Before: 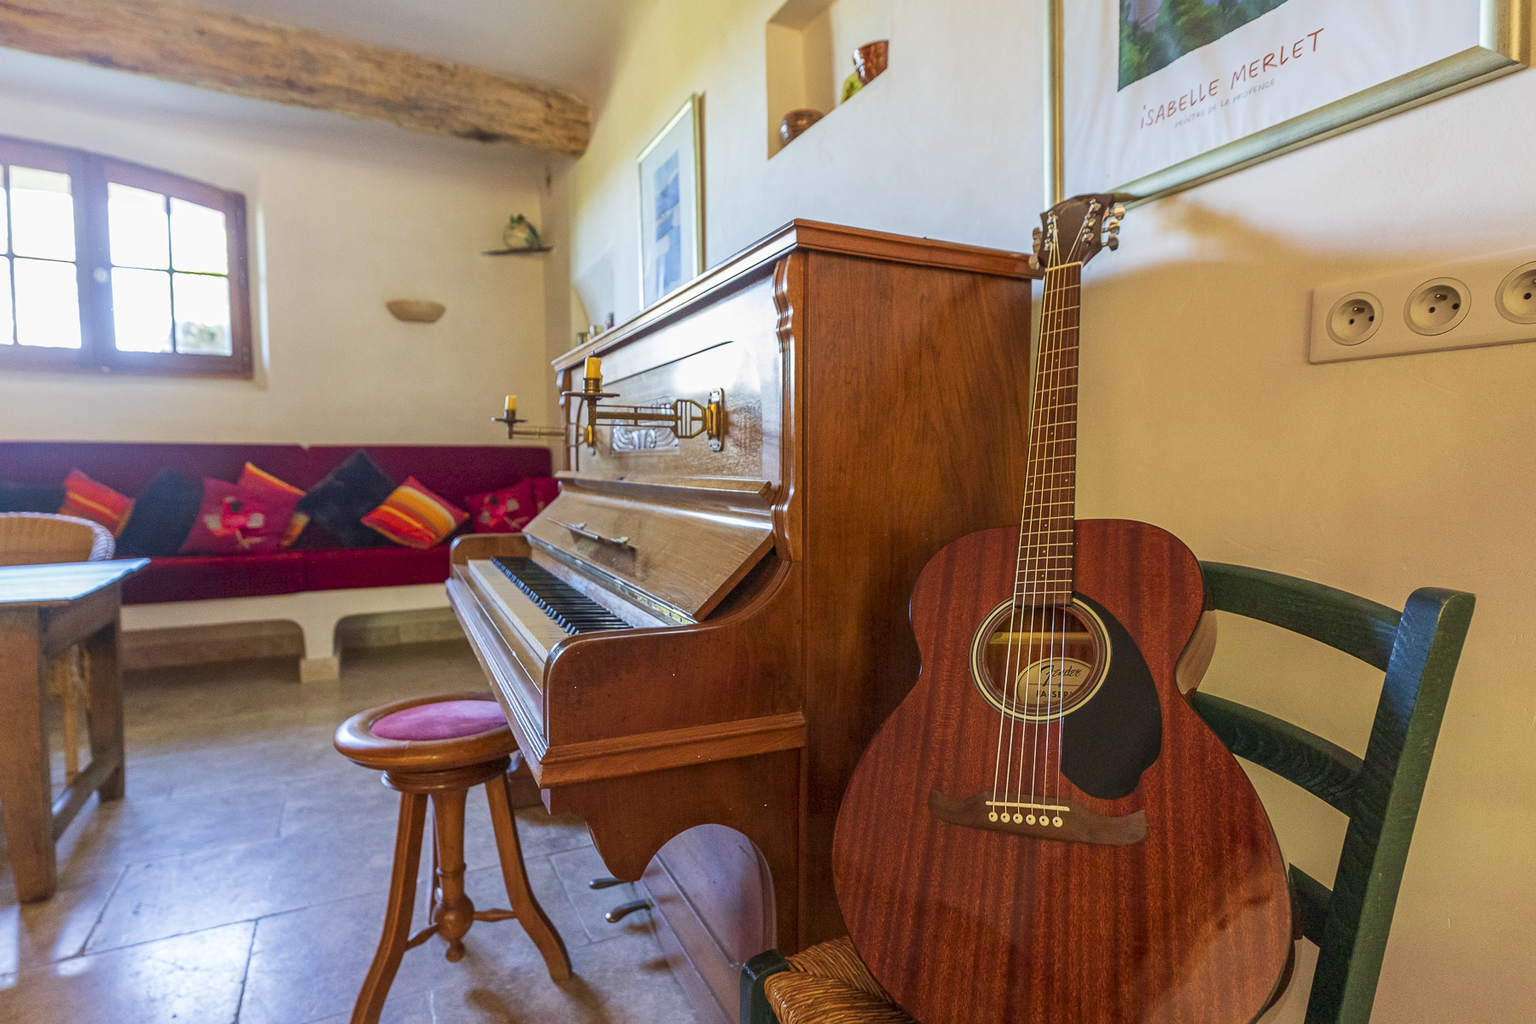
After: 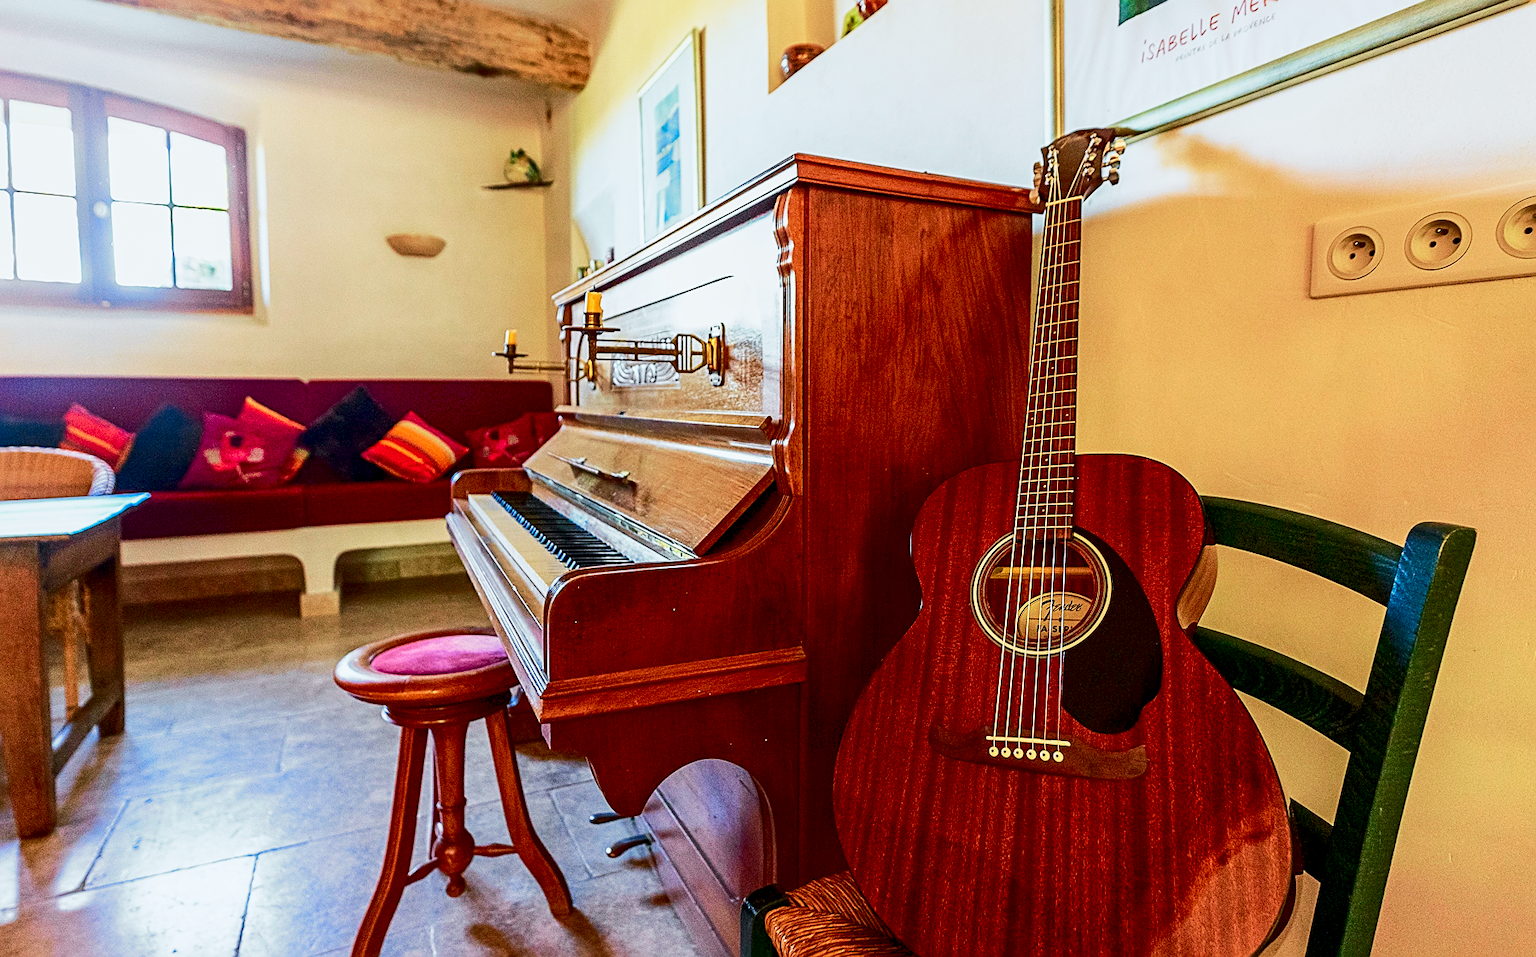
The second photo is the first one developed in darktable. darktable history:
tone curve: curves: ch0 [(0, 0) (0.035, 0.017) (0.131, 0.108) (0.279, 0.279) (0.476, 0.554) (0.617, 0.693) (0.704, 0.77) (0.801, 0.854) (0.895, 0.927) (1, 0.976)]; ch1 [(0, 0) (0.318, 0.278) (0.444, 0.427) (0.493, 0.488) (0.504, 0.497) (0.537, 0.538) (0.594, 0.616) (0.746, 0.764) (1, 1)]; ch2 [(0, 0) (0.316, 0.292) (0.381, 0.37) (0.423, 0.448) (0.476, 0.482) (0.502, 0.495) (0.529, 0.547) (0.583, 0.608) (0.639, 0.657) (0.7, 0.7) (0.861, 0.808) (1, 0.951)], color space Lab, independent channels, preserve colors none
exposure: black level correction 0.005, exposure 0.017 EV, compensate highlight preservation false
crop and rotate: top 6.431%
local contrast: highlights 105%, shadows 103%, detail 119%, midtone range 0.2
base curve: curves: ch0 [(0, 0) (0.088, 0.125) (0.176, 0.251) (0.354, 0.501) (0.613, 0.749) (1, 0.877)], preserve colors none
sharpen: on, module defaults
contrast brightness saturation: brightness -0.206, saturation 0.081
